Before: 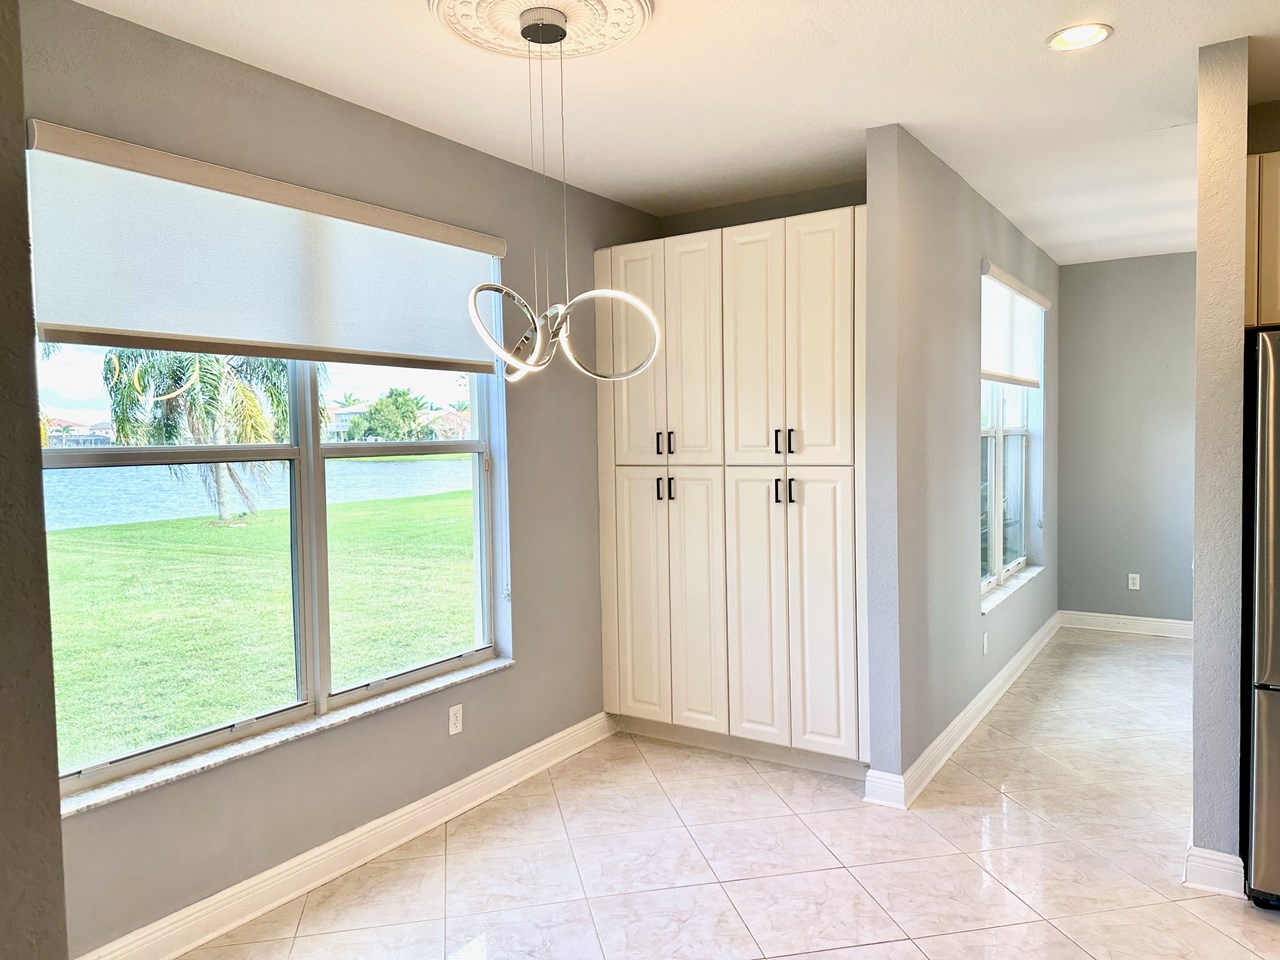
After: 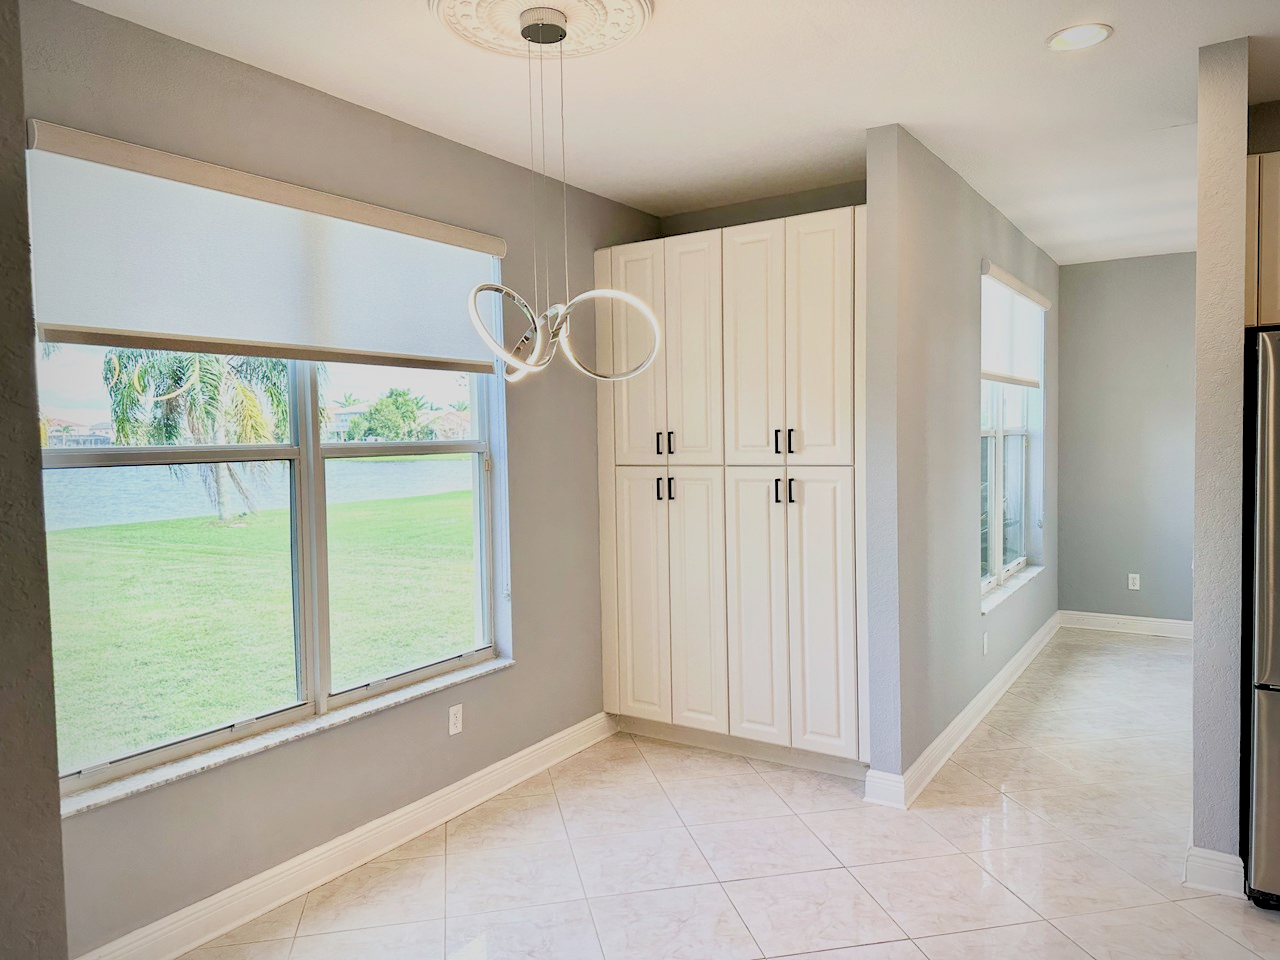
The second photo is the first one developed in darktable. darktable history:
rgb levels: preserve colors sum RGB, levels [[0.038, 0.433, 0.934], [0, 0.5, 1], [0, 0.5, 1]]
sigmoid: contrast 1.22, skew 0.65
vignetting: fall-off radius 60.92%
local contrast: highlights 100%, shadows 100%, detail 120%, midtone range 0.2
